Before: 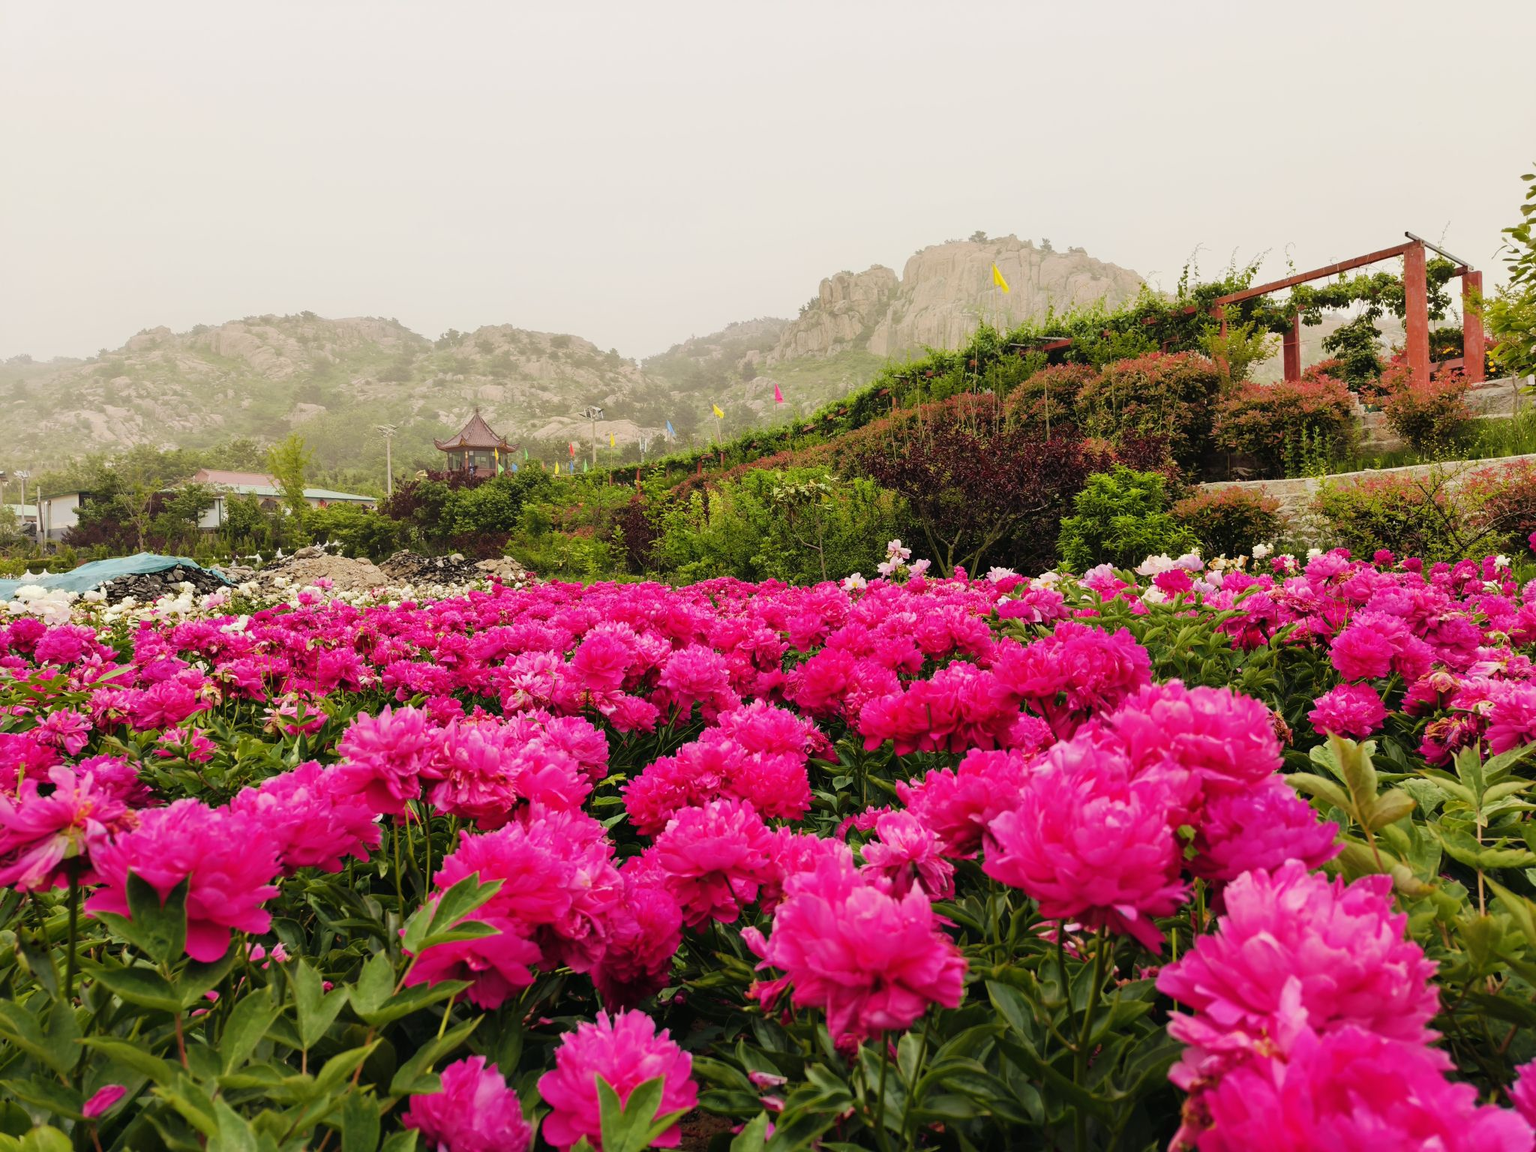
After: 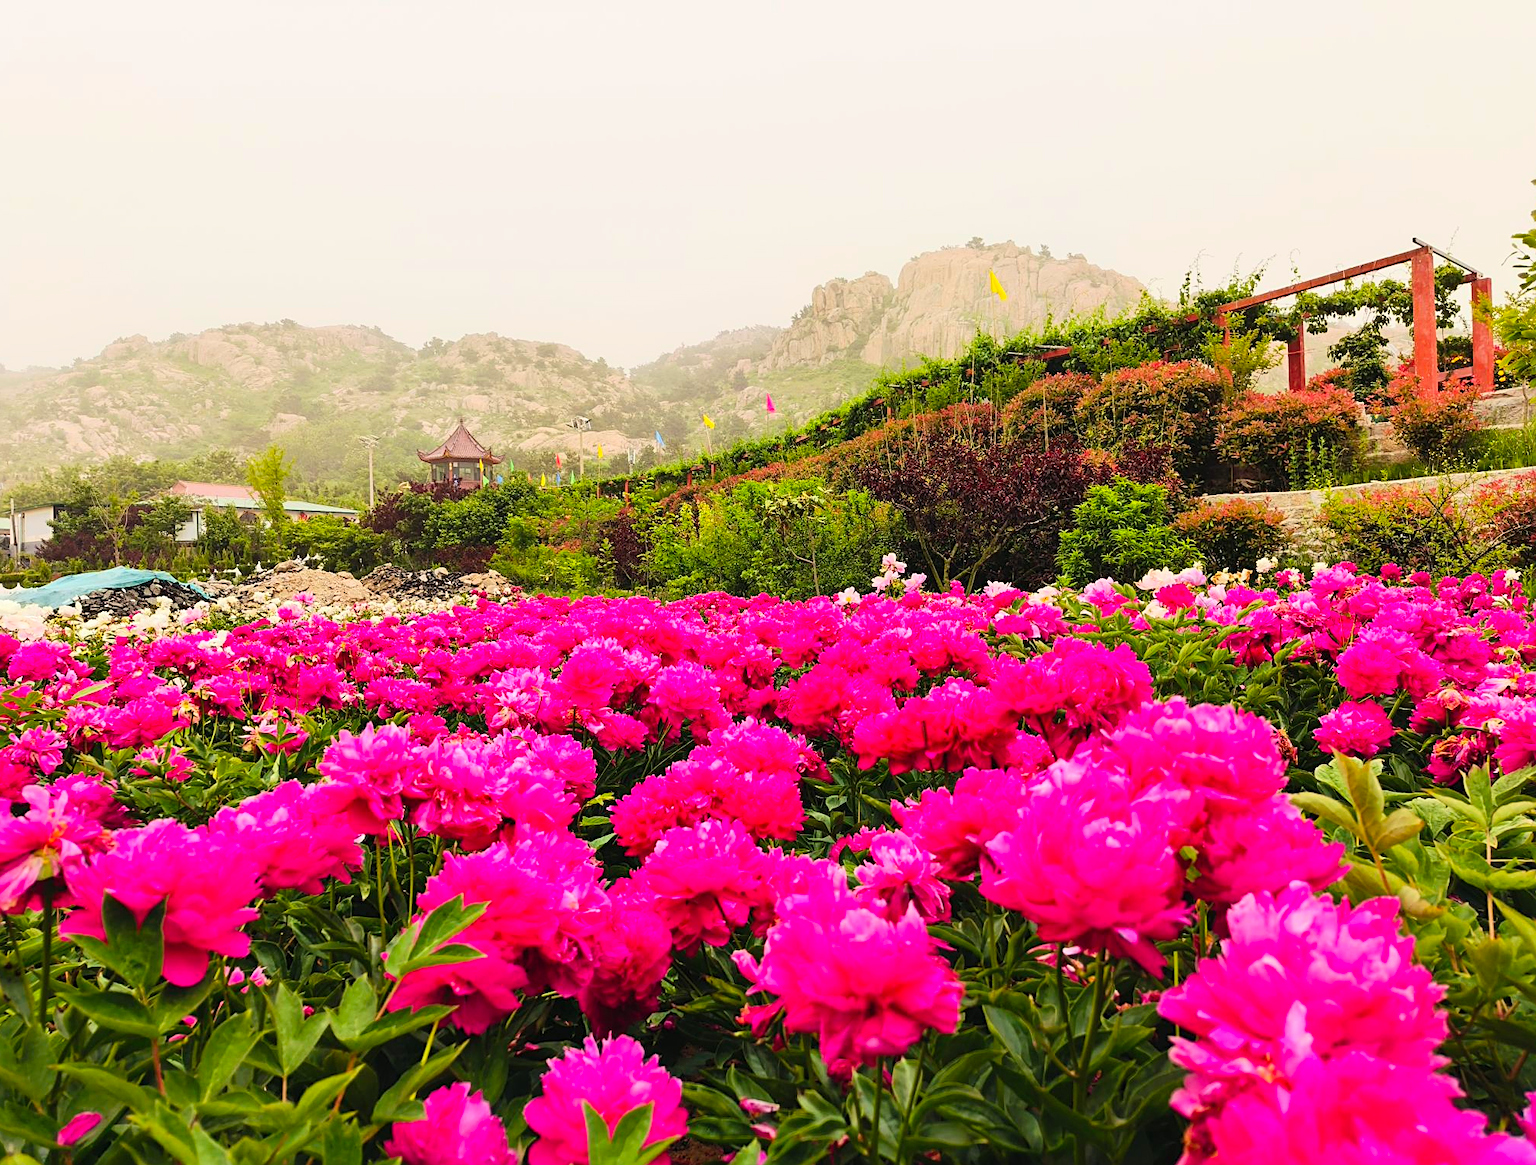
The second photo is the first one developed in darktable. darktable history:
crop and rotate: left 1.774%, right 0.633%, bottom 1.28%
contrast brightness saturation: contrast 0.2, brightness 0.16, saturation 0.22
sharpen: on, module defaults
